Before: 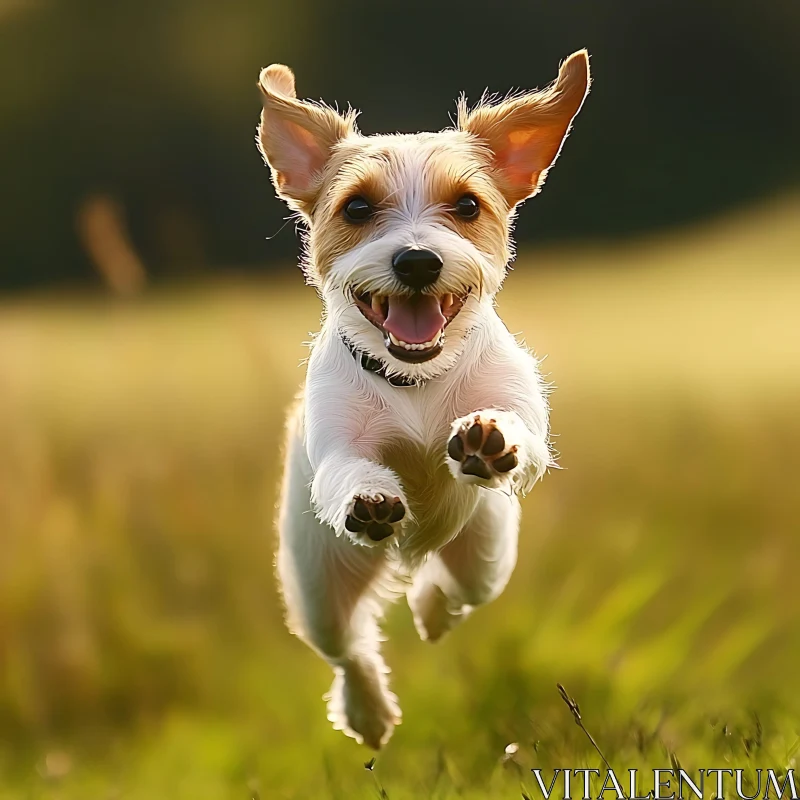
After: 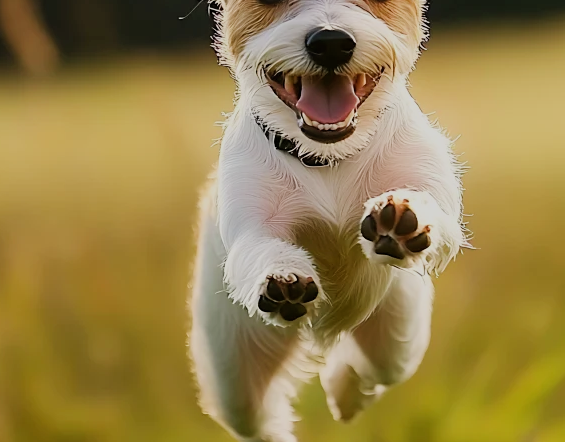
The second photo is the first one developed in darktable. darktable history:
crop: left 10.98%, top 27.596%, right 18.297%, bottom 17.137%
filmic rgb: black relative exposure -7.65 EV, white relative exposure 4.56 EV, hardness 3.61, iterations of high-quality reconstruction 0
